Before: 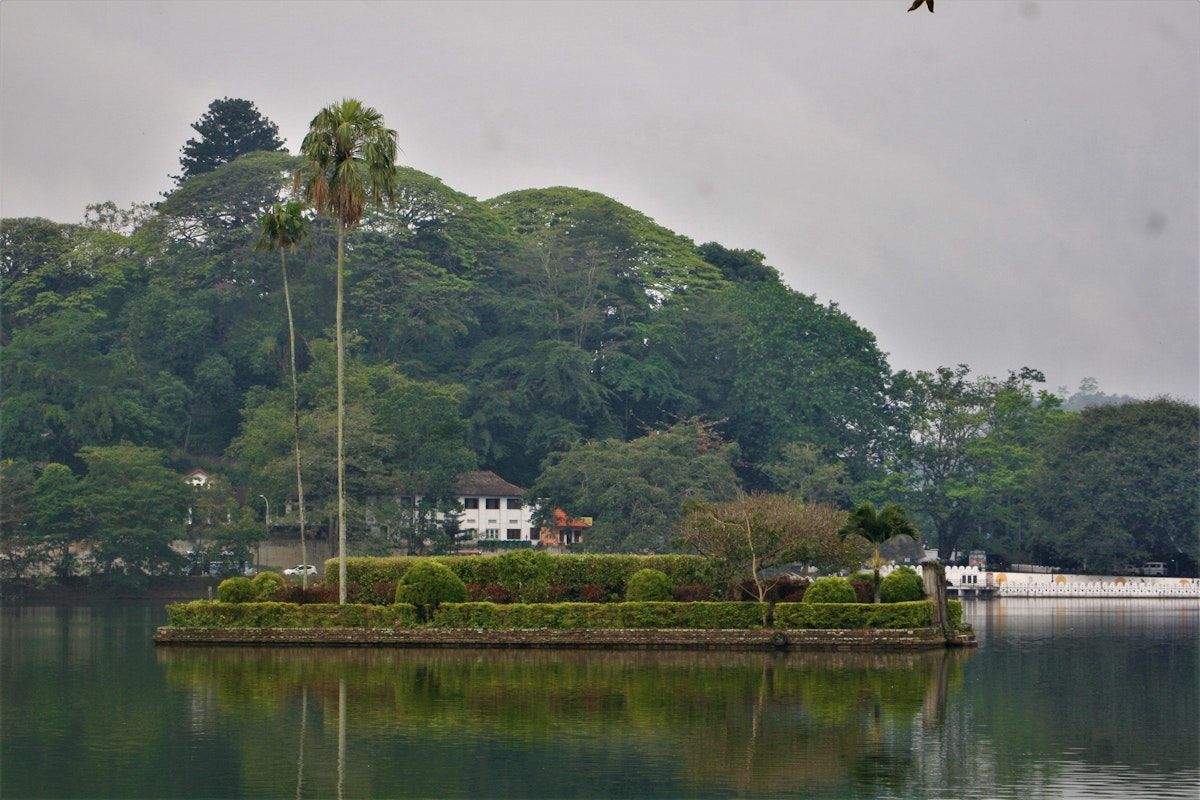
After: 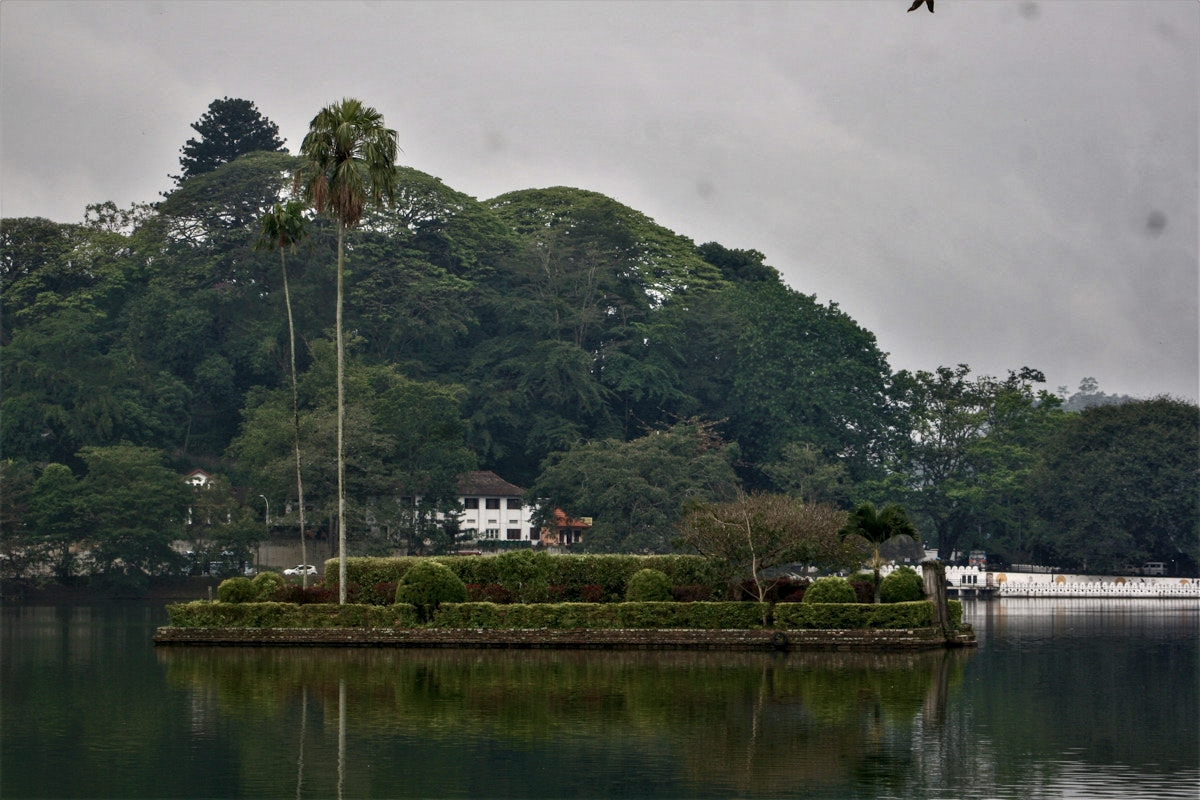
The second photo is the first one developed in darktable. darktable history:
local contrast: on, module defaults
color balance rgb: perceptual saturation grading › highlights -31.88%, perceptual saturation grading › mid-tones 5.8%, perceptual saturation grading › shadows 18.12%, perceptual brilliance grading › highlights 3.62%, perceptual brilliance grading › mid-tones -18.12%, perceptual brilliance grading › shadows -41.3%
